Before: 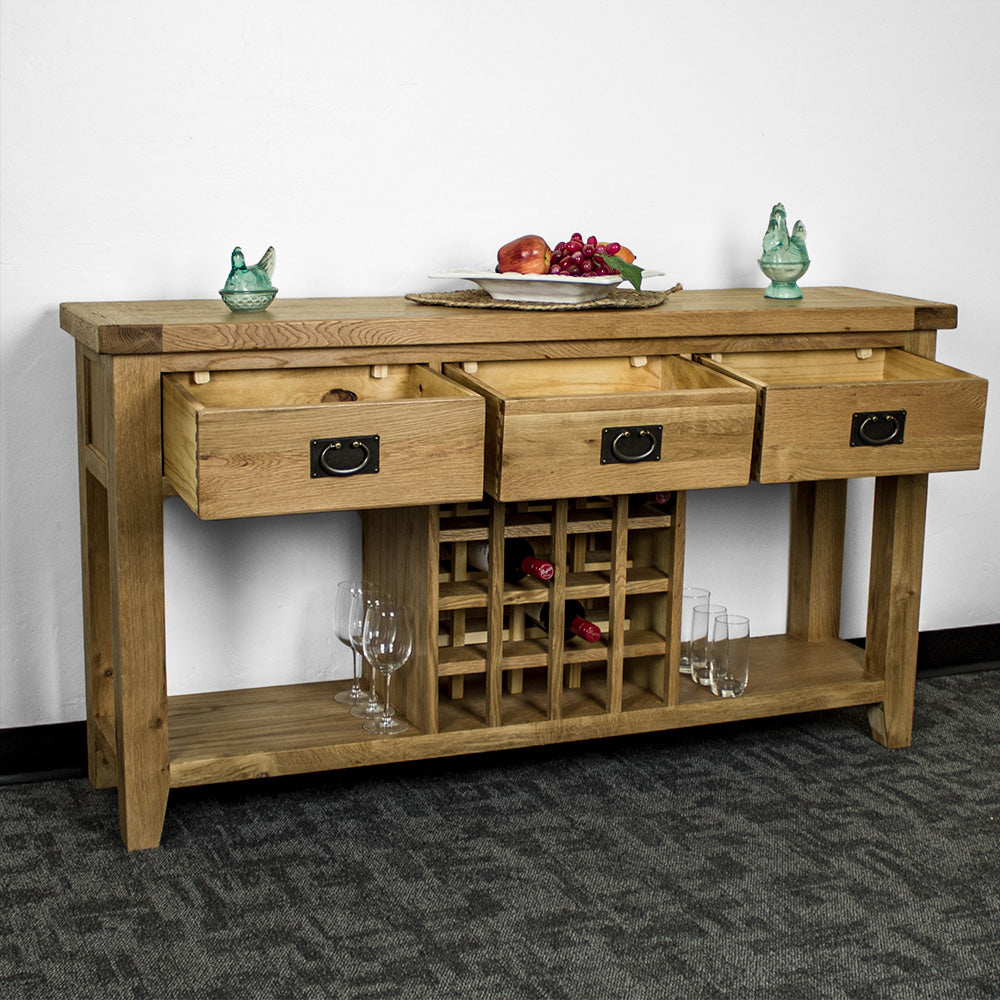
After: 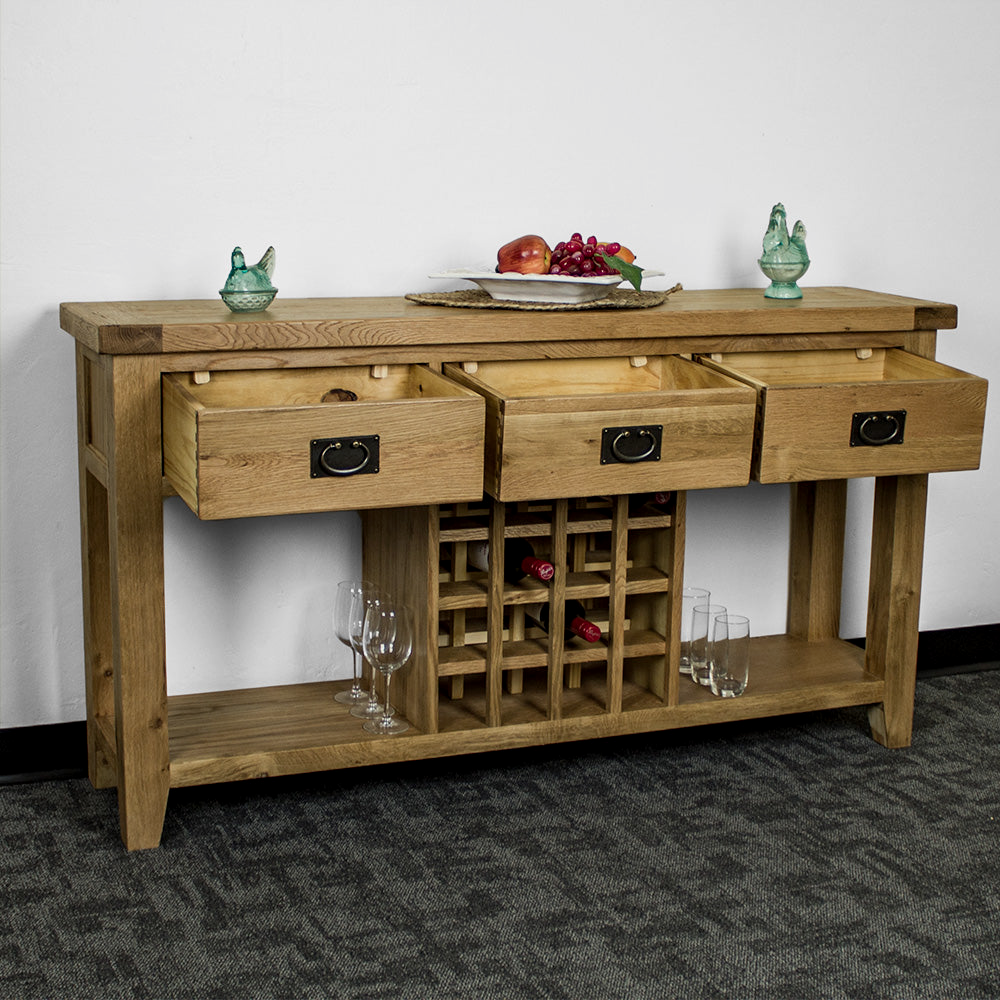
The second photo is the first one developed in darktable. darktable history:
exposure: black level correction 0.001, exposure -0.203 EV, compensate highlight preservation false
